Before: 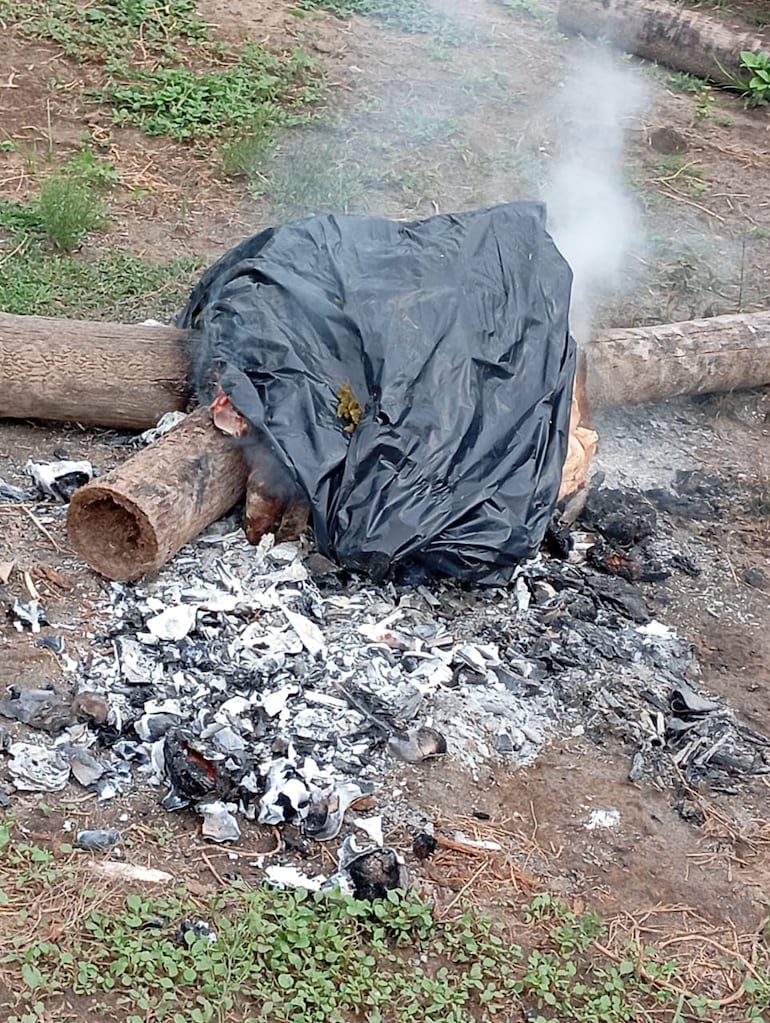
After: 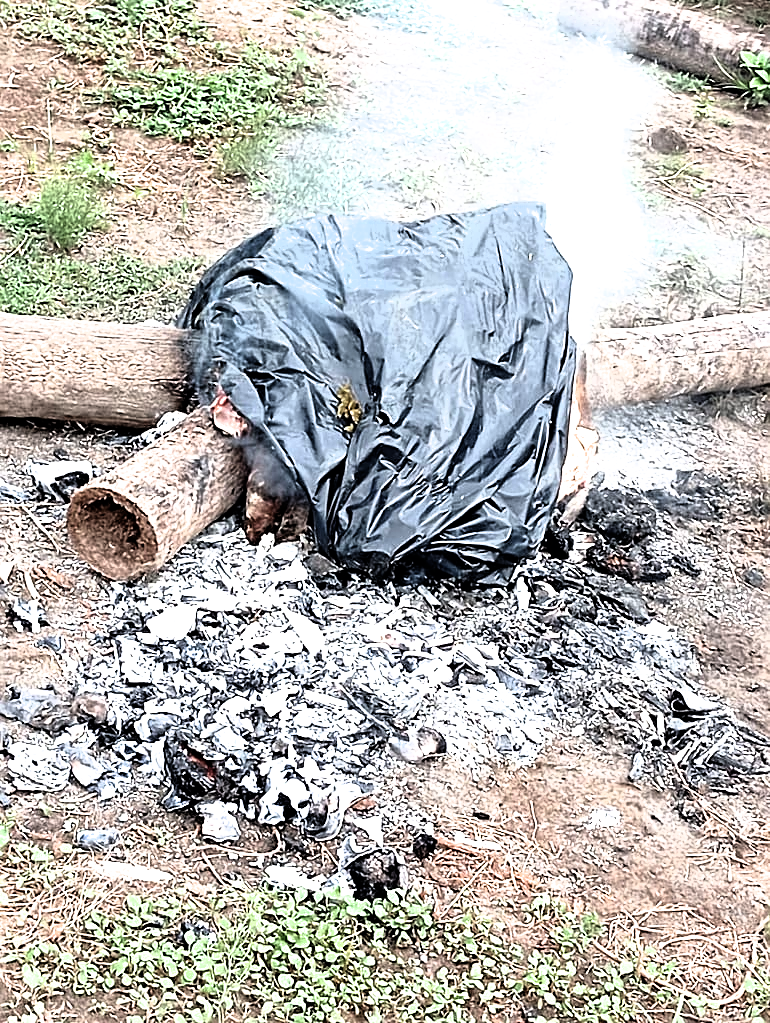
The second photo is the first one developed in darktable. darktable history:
white balance: emerald 1
filmic rgb: black relative exposure -8.2 EV, white relative exposure 2.2 EV, threshold 3 EV, hardness 7.11, latitude 85.74%, contrast 1.696, highlights saturation mix -4%, shadows ↔ highlights balance -2.69%, color science v5 (2021), contrast in shadows safe, contrast in highlights safe, enable highlight reconstruction true
exposure: black level correction 0, exposure 0.7 EV, compensate exposure bias true, compensate highlight preservation false
sharpen: on, module defaults
